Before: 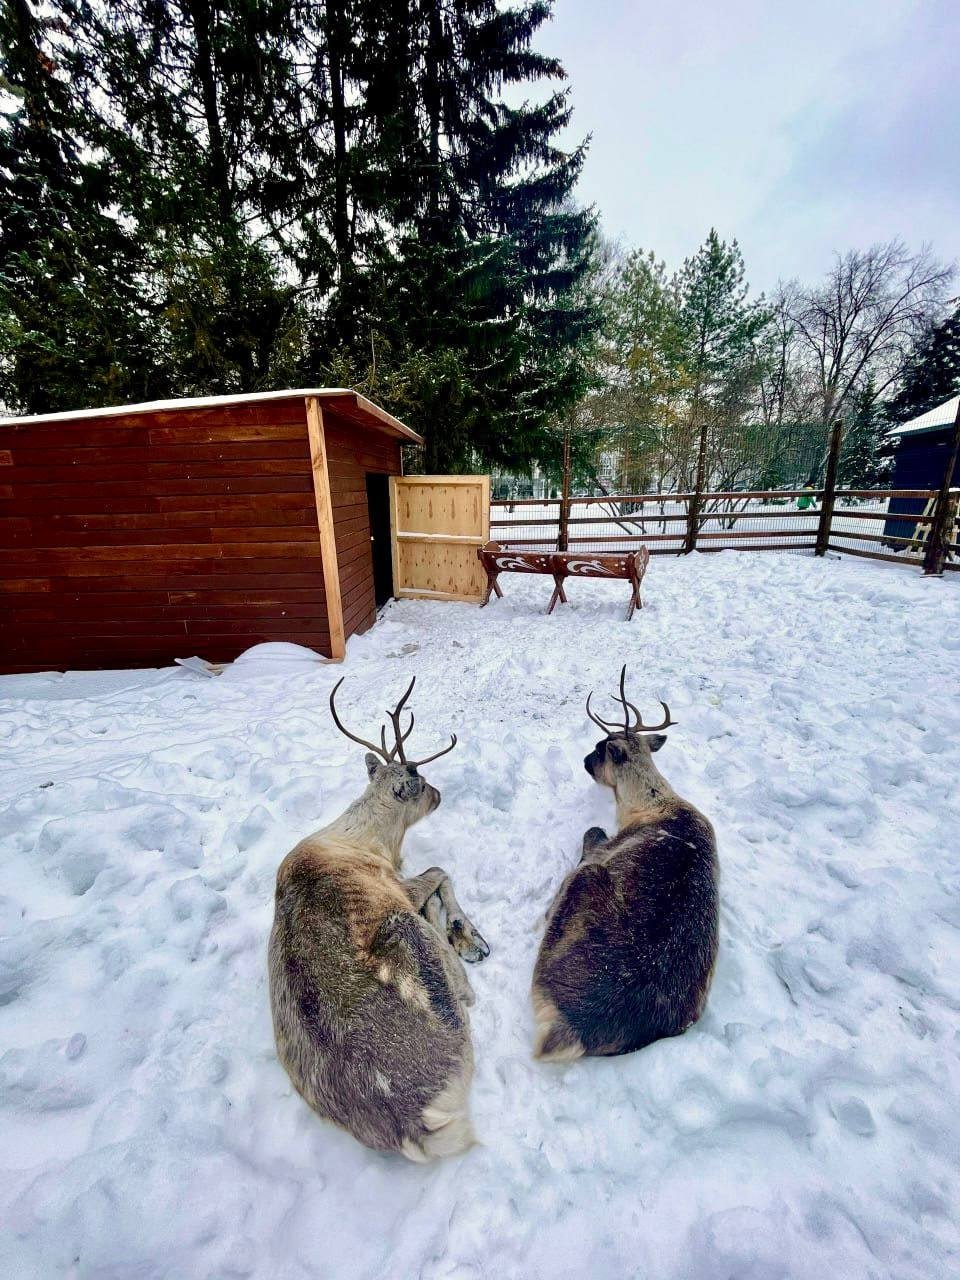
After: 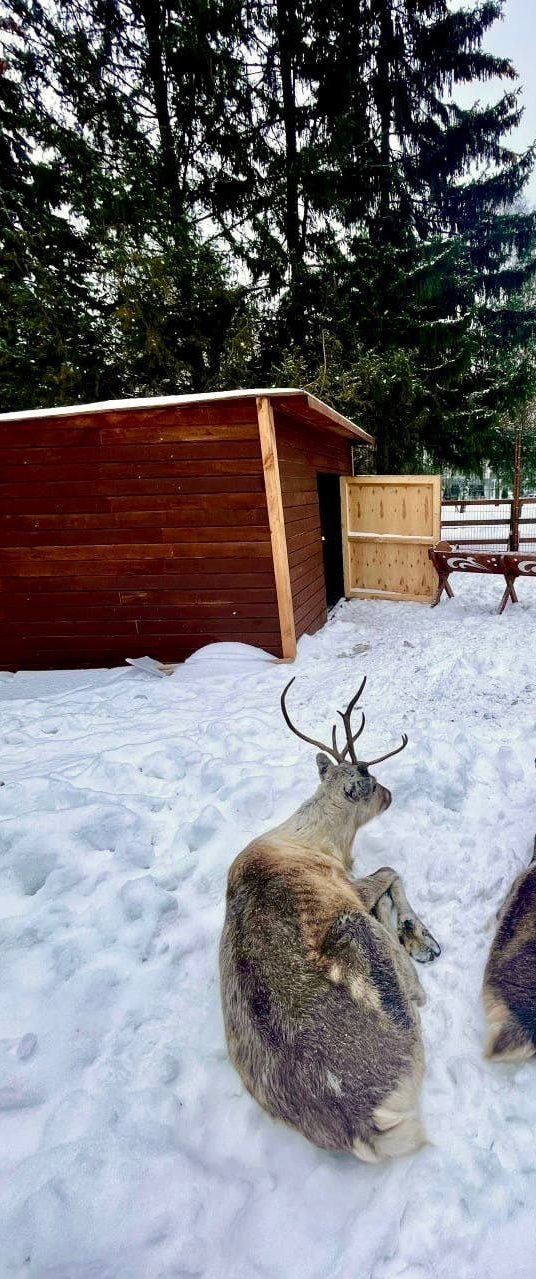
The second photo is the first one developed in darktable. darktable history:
crop: left 5.161%, right 38.953%
